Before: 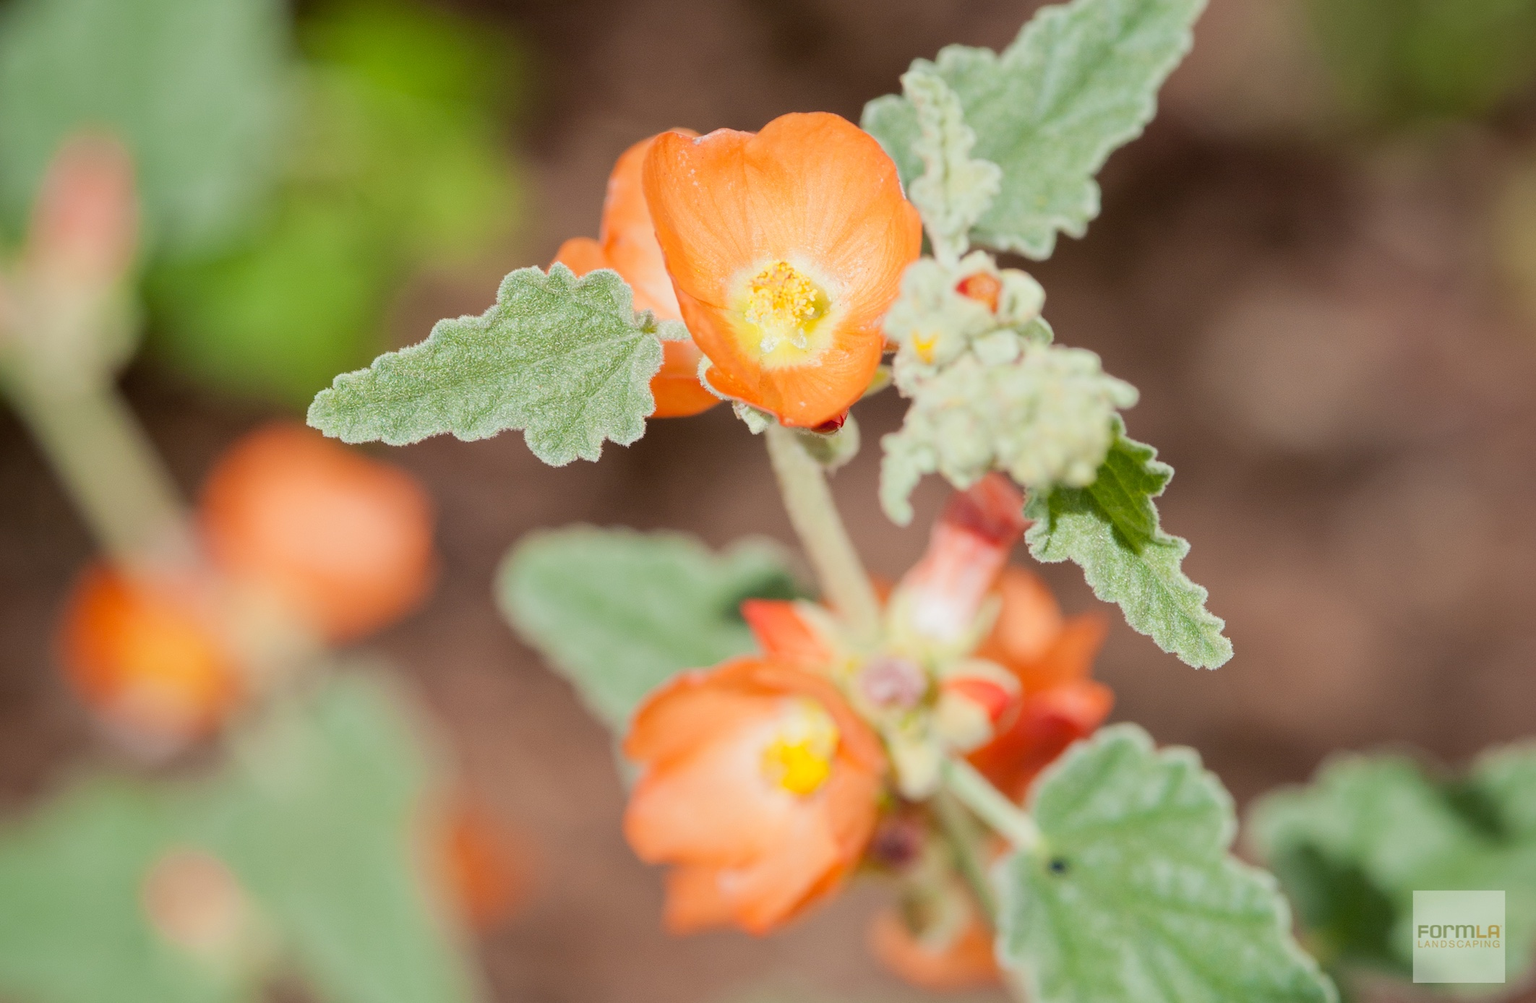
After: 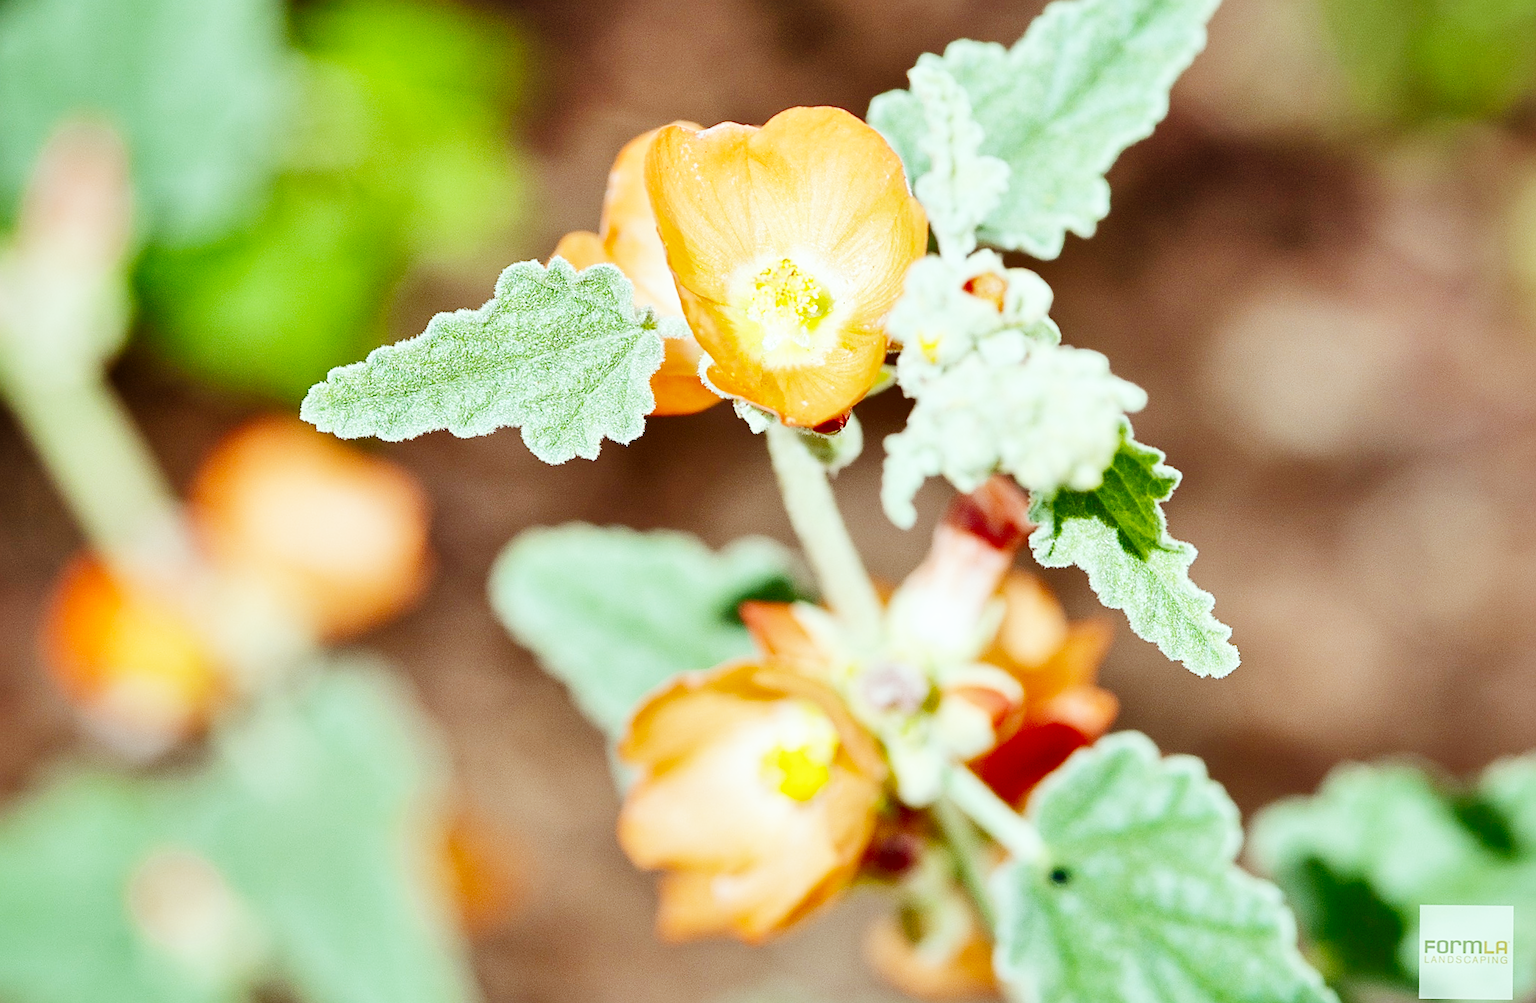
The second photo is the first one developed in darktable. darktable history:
color balance rgb: highlights gain › chroma 4.107%, highlights gain › hue 202.15°, perceptual saturation grading › global saturation -3.771%, global vibrance 9.954%
sharpen: on, module defaults
base curve: curves: ch0 [(0, 0.003) (0.001, 0.002) (0.006, 0.004) (0.02, 0.022) (0.048, 0.086) (0.094, 0.234) (0.162, 0.431) (0.258, 0.629) (0.385, 0.8) (0.548, 0.918) (0.751, 0.988) (1, 1)], preserve colors none
crop and rotate: angle -0.622°
shadows and highlights: radius 119.04, shadows 41.73, highlights -62.21, soften with gaussian
